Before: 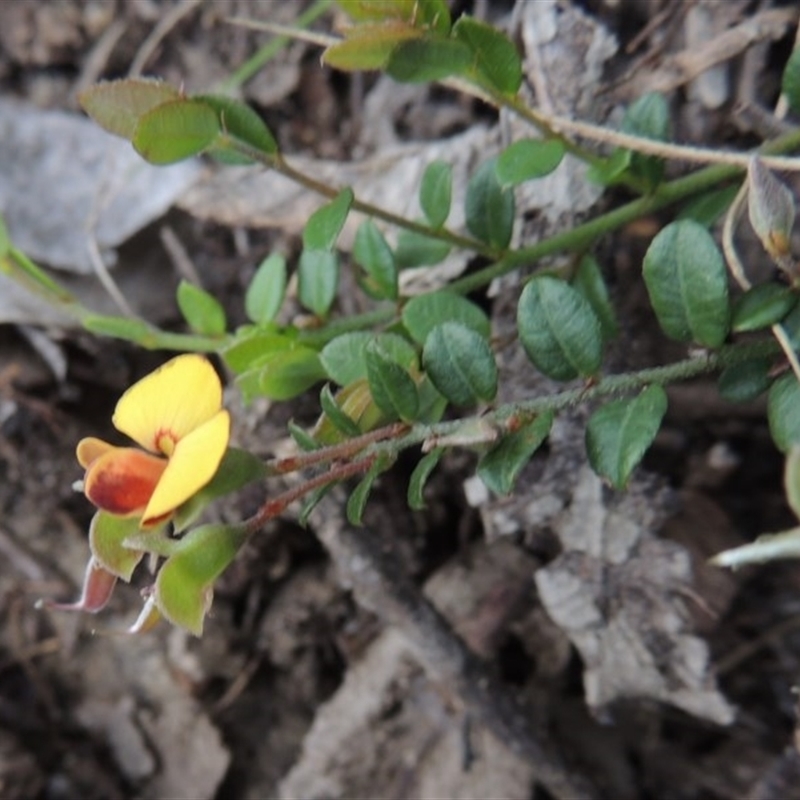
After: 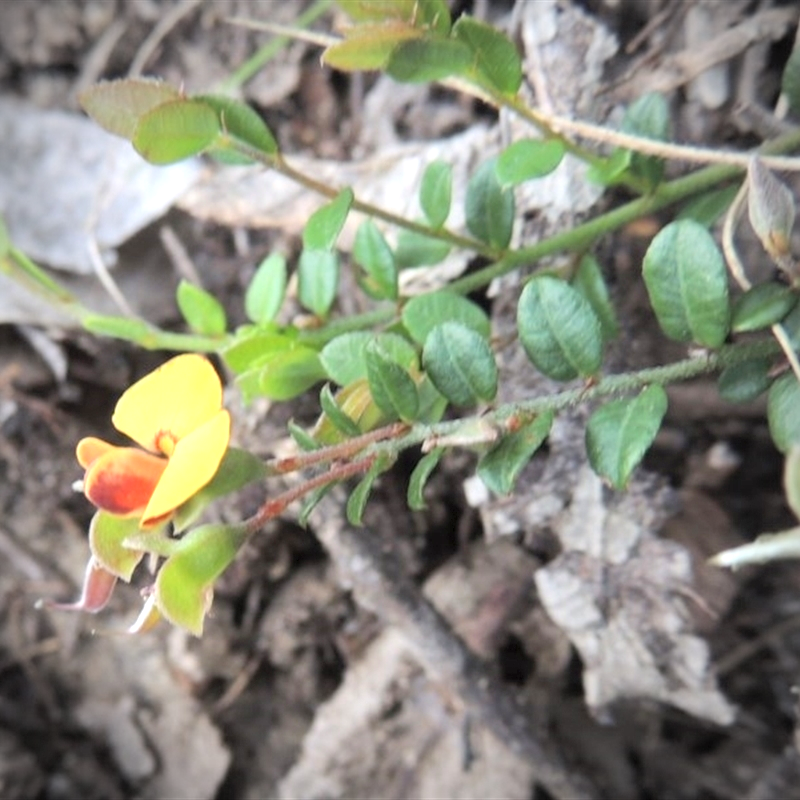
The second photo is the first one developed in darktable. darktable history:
vignetting: center (-0.013, 0)
exposure: black level correction 0.001, exposure 0.963 EV, compensate exposure bias true, compensate highlight preservation false
contrast brightness saturation: brightness 0.145
